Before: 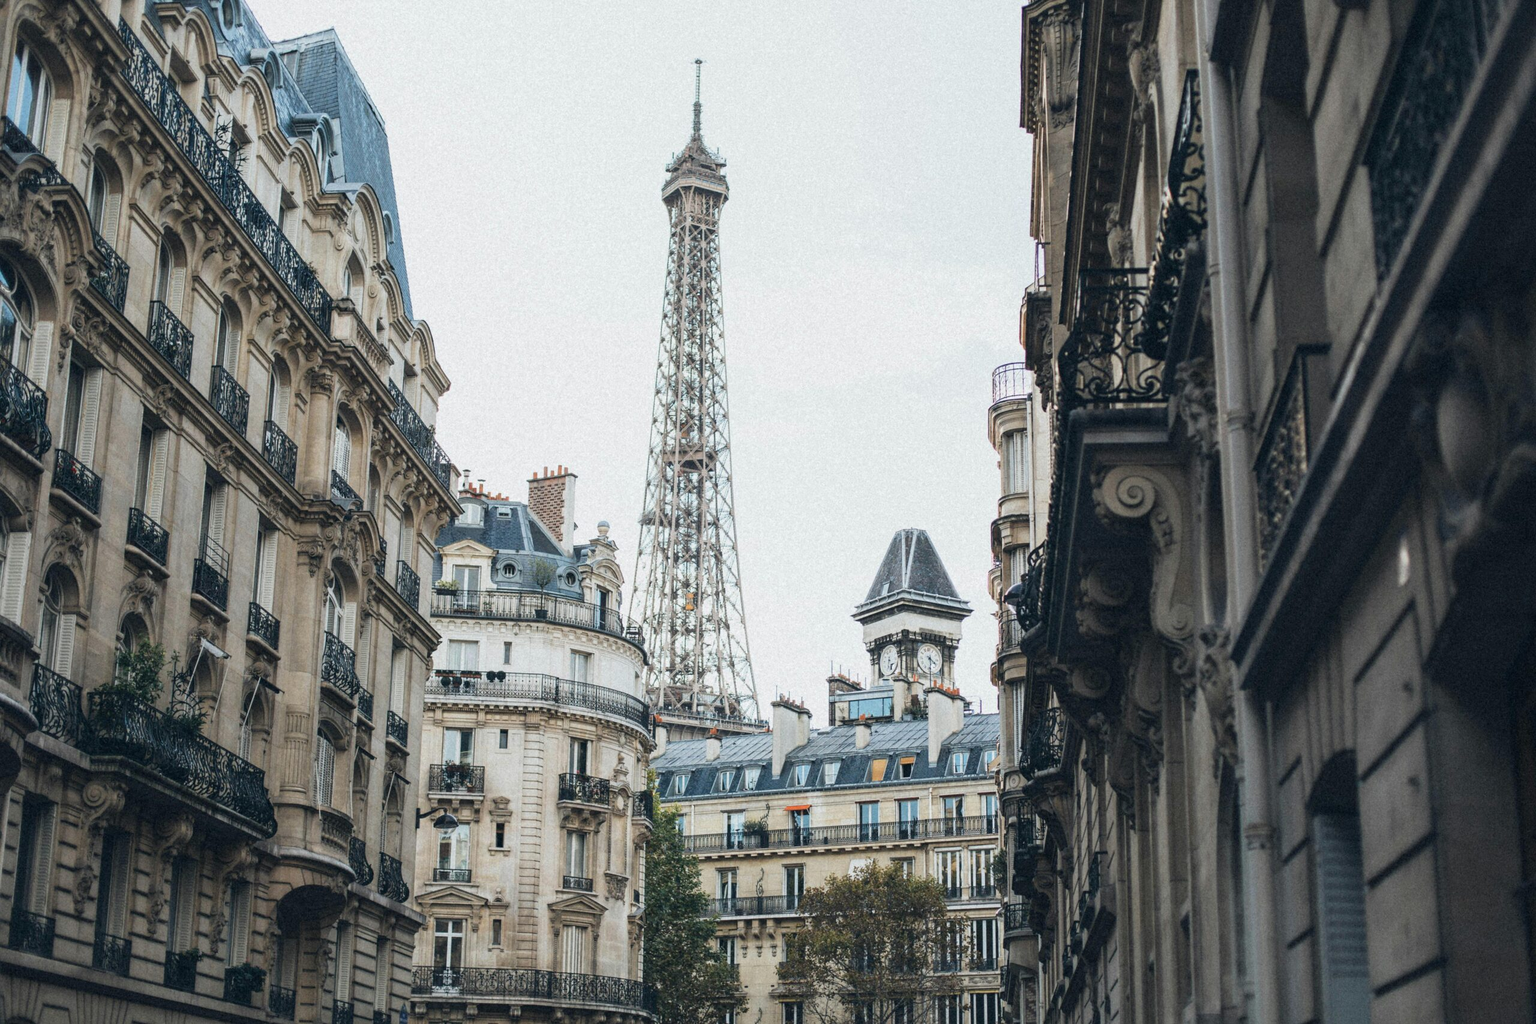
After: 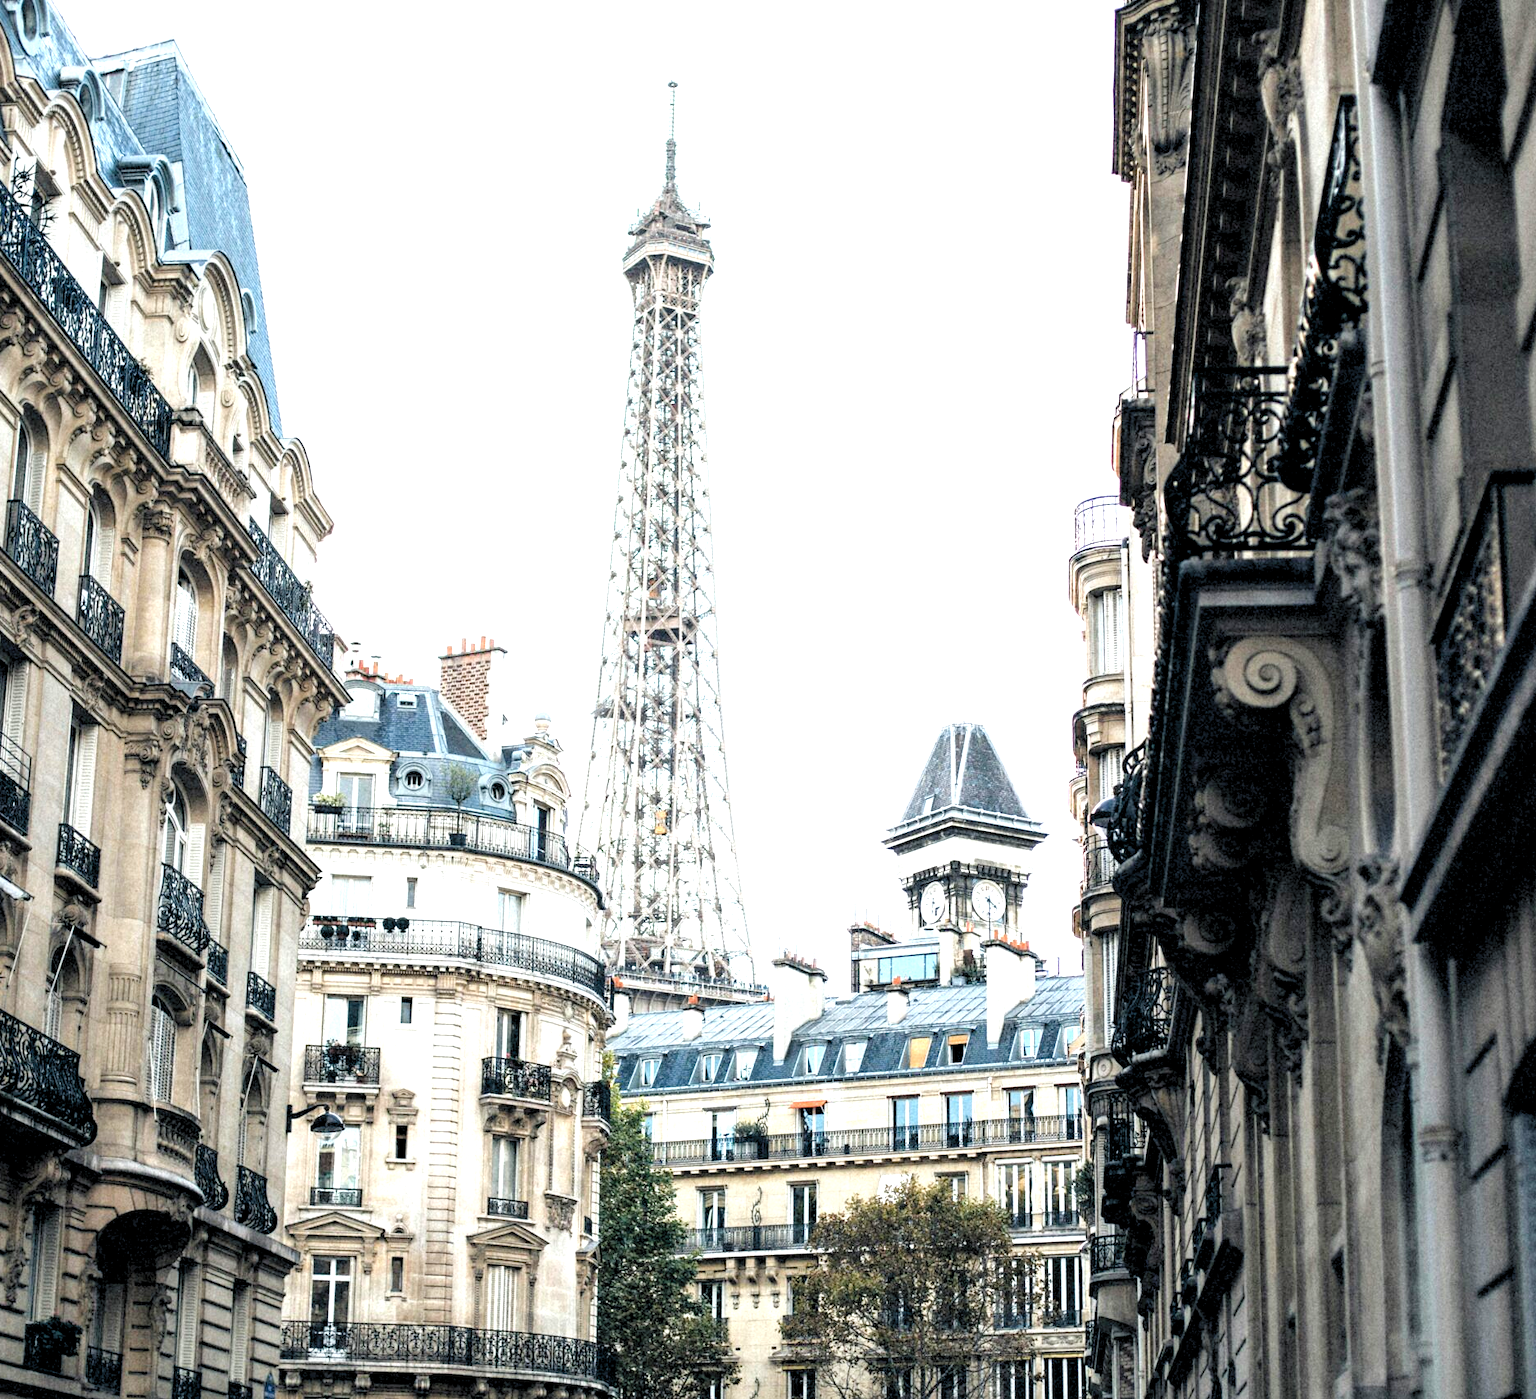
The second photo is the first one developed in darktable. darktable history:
filmic rgb: black relative exposure -8.02 EV, white relative exposure 2.19 EV, hardness 6.96, color science v6 (2022)
crop: left 13.475%, right 13.352%
levels: white 99.95%, levels [0.036, 0.364, 0.827]
